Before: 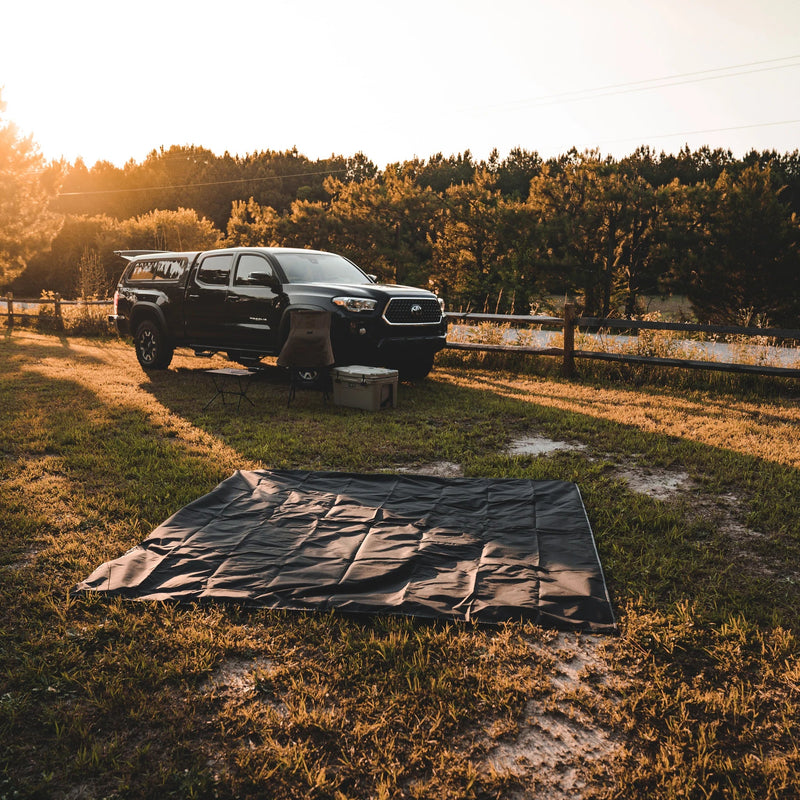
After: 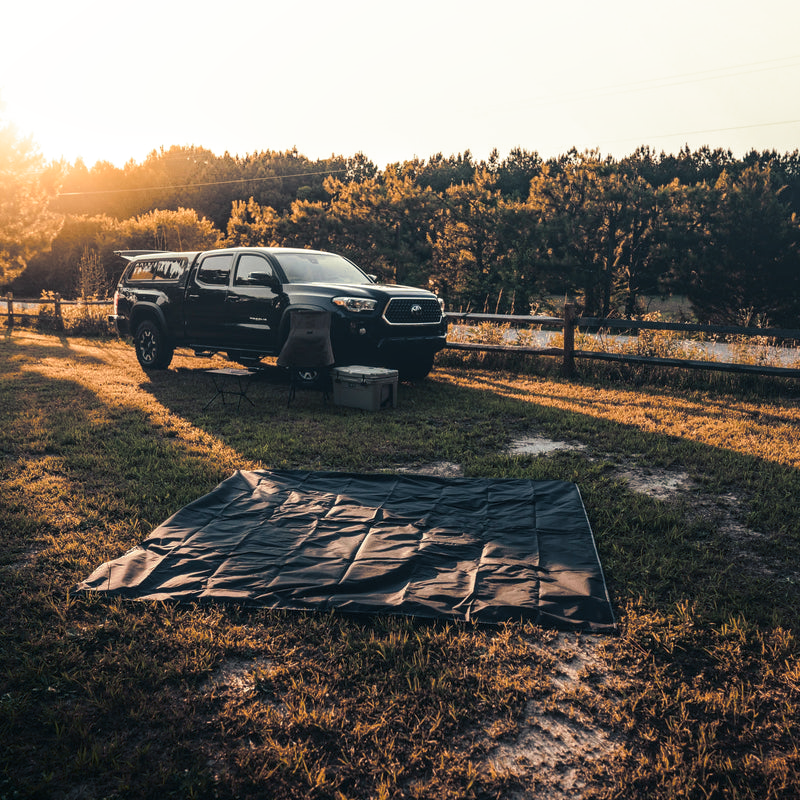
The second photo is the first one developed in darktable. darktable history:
shadows and highlights: shadows -54.3, highlights 86.09, soften with gaussian
split-toning: shadows › hue 216°, shadows › saturation 1, highlights › hue 57.6°, balance -33.4
local contrast: on, module defaults
